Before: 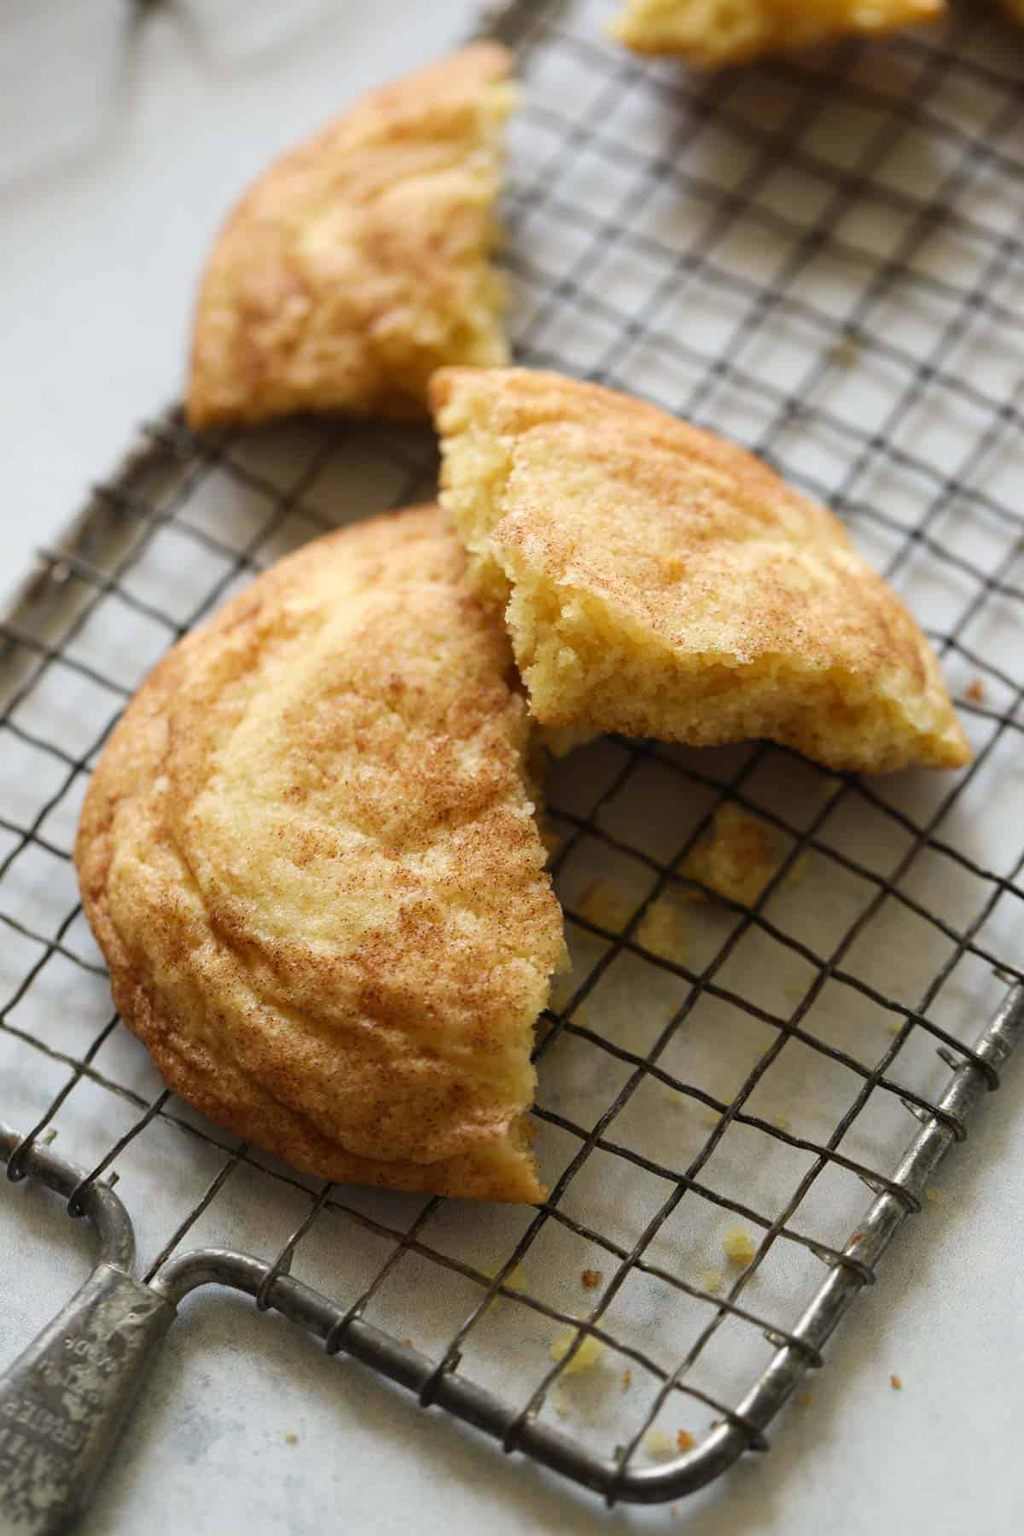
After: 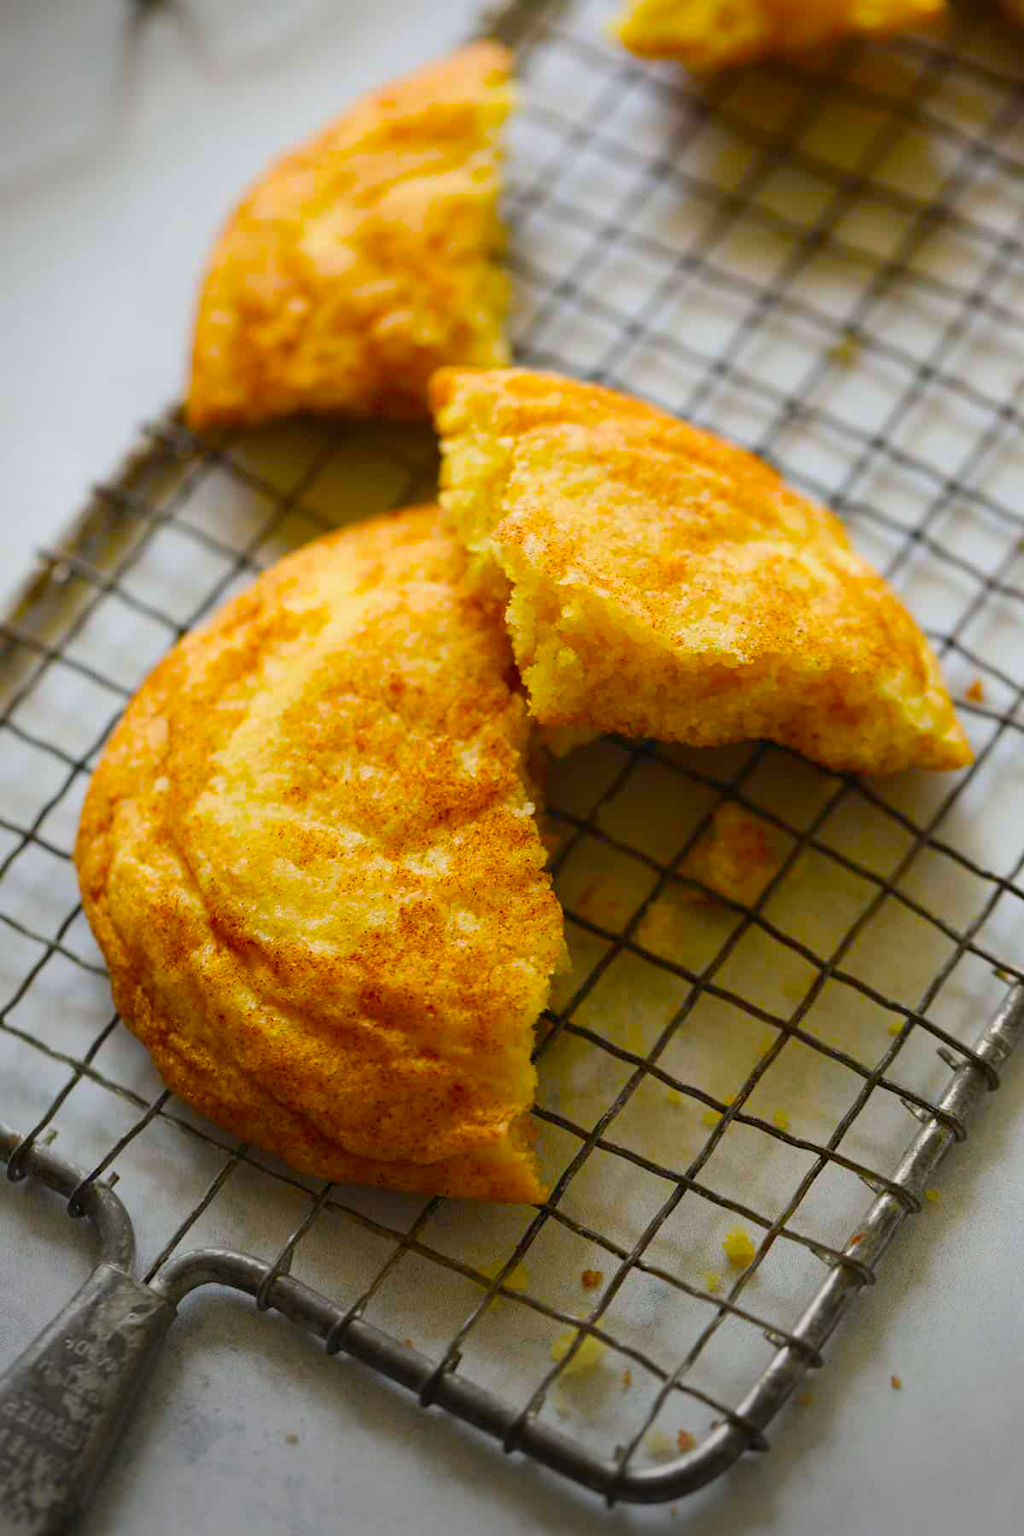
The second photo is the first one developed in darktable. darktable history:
color balance: input saturation 134.34%, contrast -10.04%, contrast fulcrum 19.67%, output saturation 133.51%
vignetting: fall-off start 73.57%, center (0.22, -0.235)
